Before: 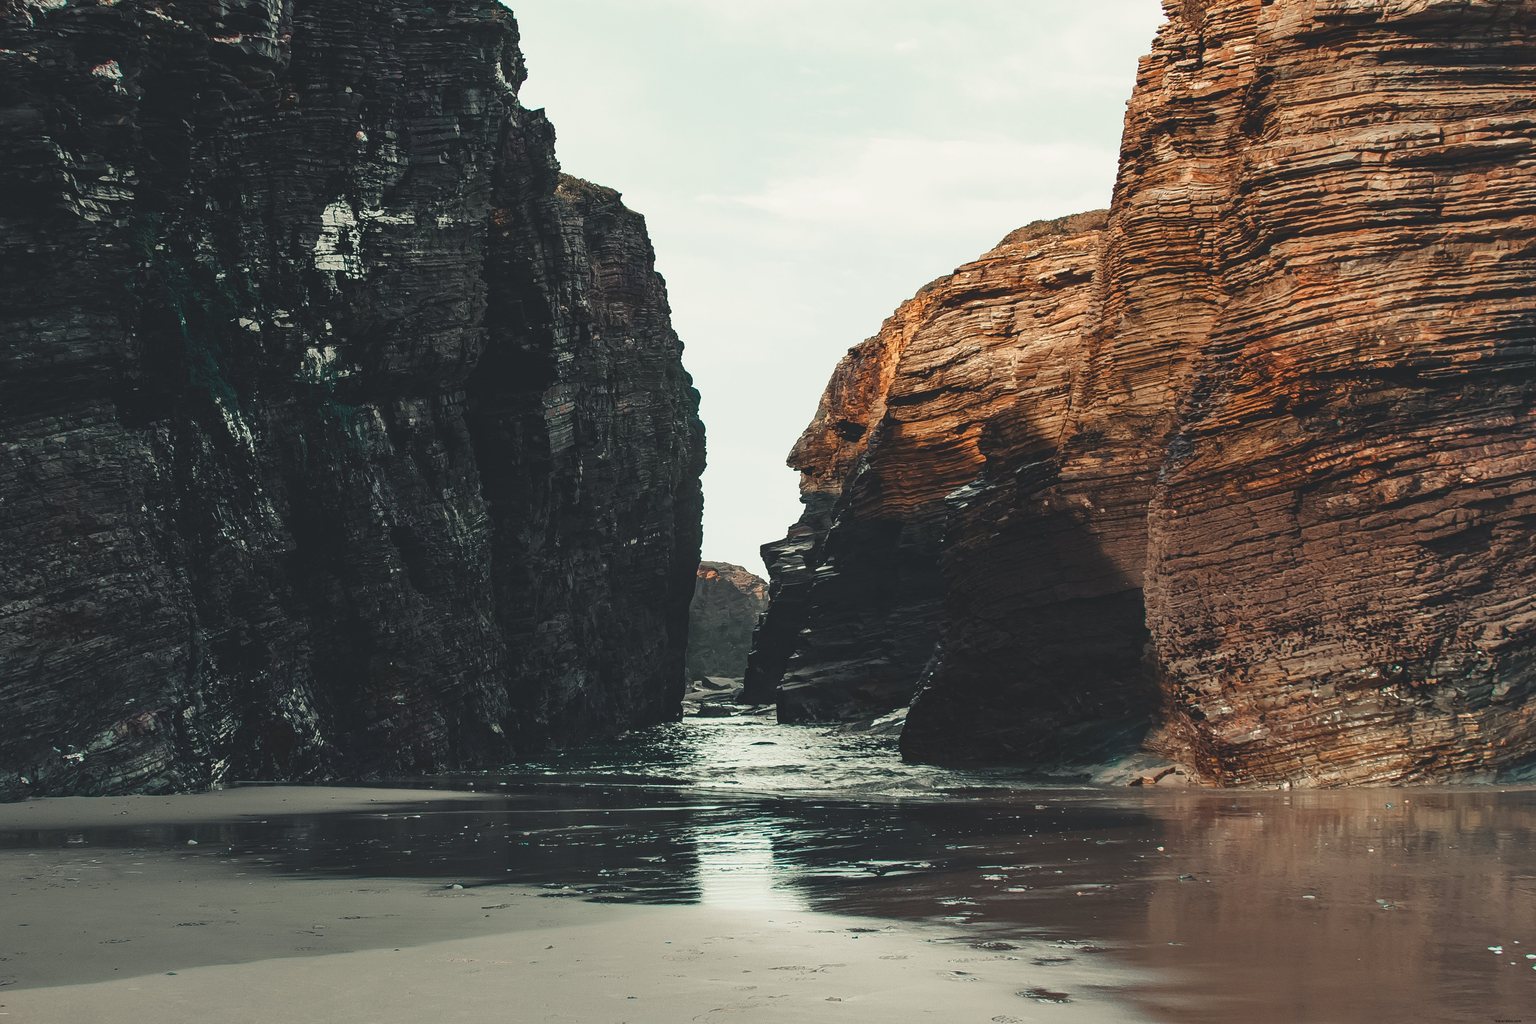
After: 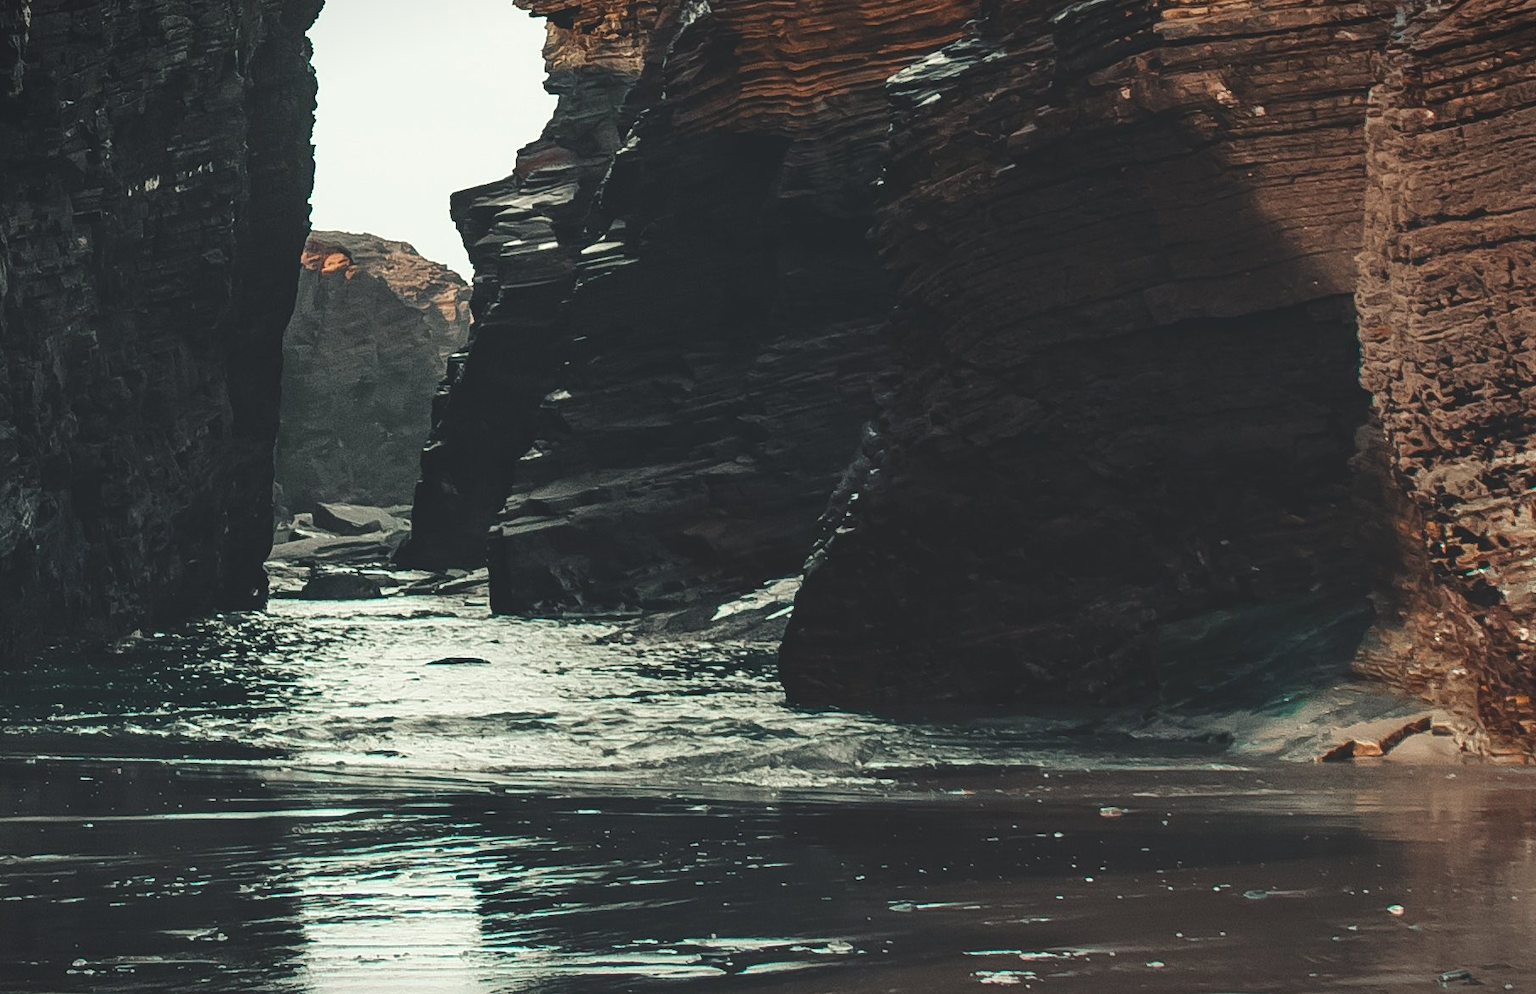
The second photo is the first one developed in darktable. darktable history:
exposure: exposure 0.127 EV, compensate exposure bias true, compensate highlight preservation false
vignetting: fall-off start 99.71%, fall-off radius 65.04%, automatic ratio true
crop: left 37.097%, top 45.278%, right 20.546%, bottom 13.604%
